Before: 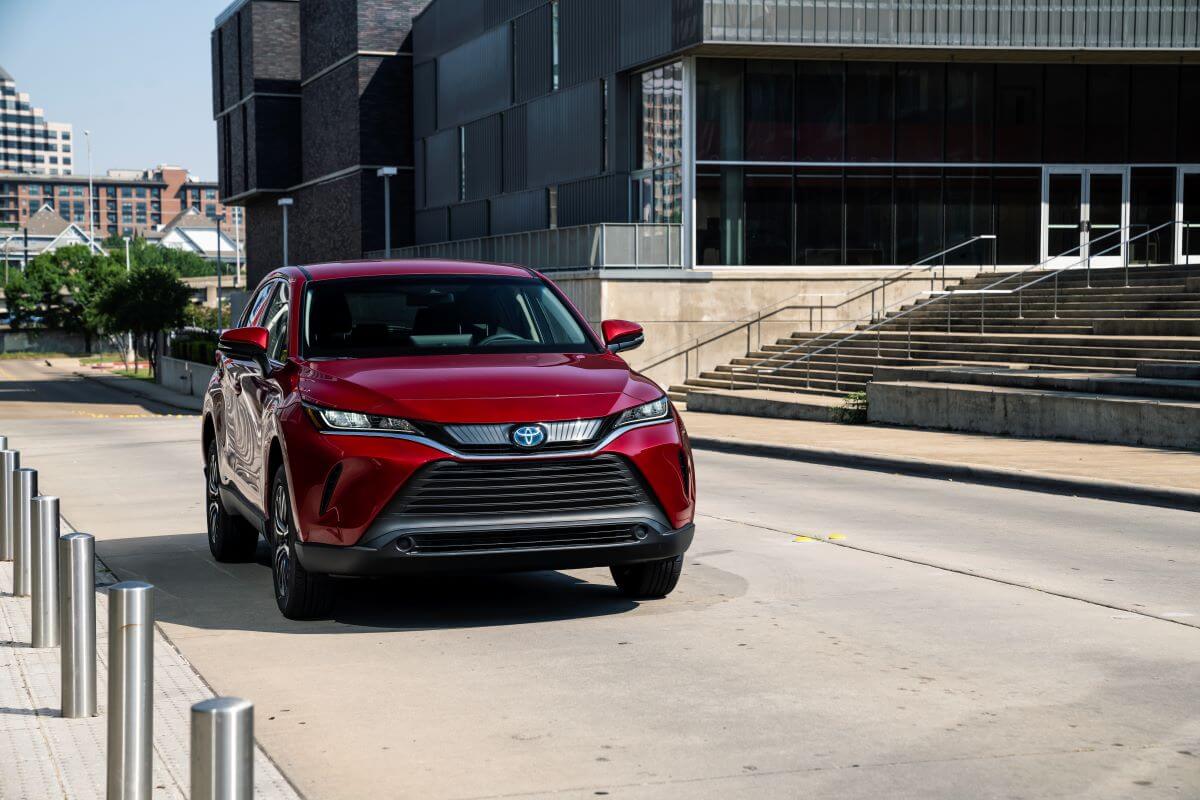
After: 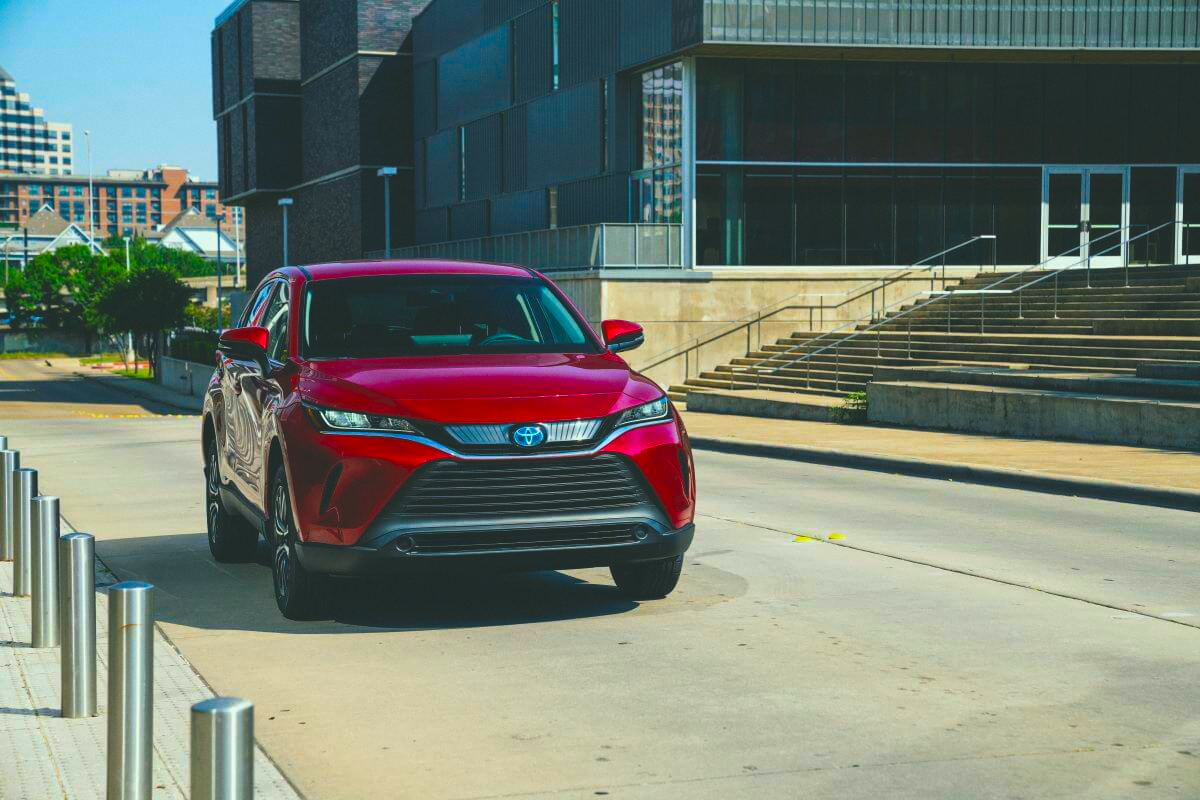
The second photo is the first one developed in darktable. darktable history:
color balance rgb: linear chroma grading › global chroma 15%, perceptual saturation grading › global saturation 30%
exposure: black level correction -0.025, exposure -0.117 EV, compensate highlight preservation false
color correction: highlights a* -7.33, highlights b* 1.26, shadows a* -3.55, saturation 1.4
grain: coarseness 0.09 ISO, strength 10%
